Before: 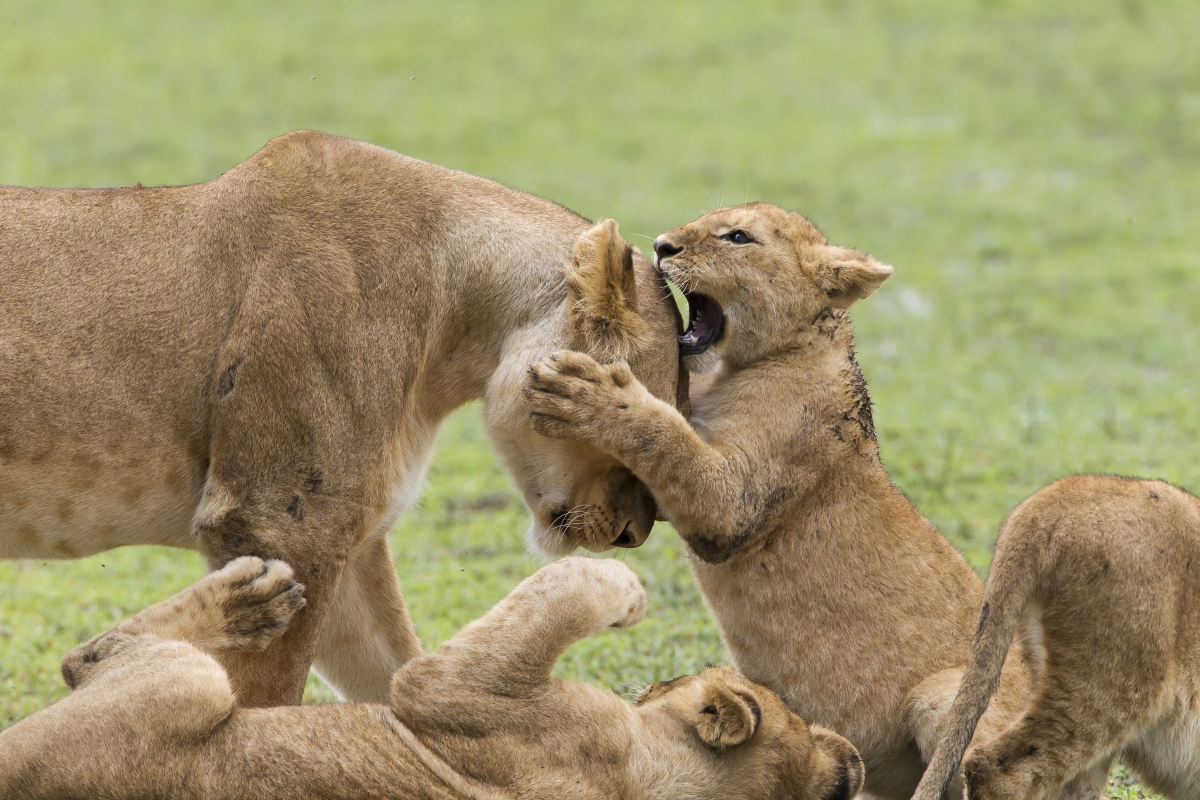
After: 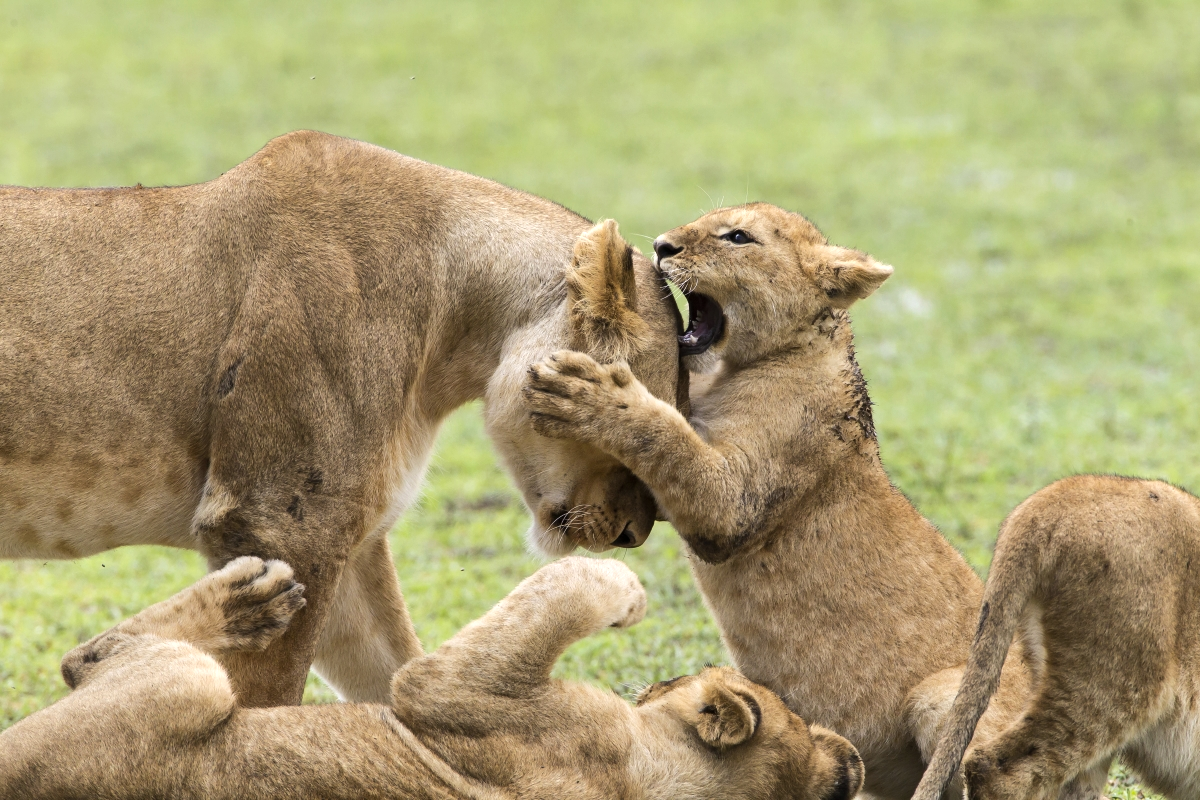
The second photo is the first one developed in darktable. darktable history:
tone equalizer: -8 EV -0.412 EV, -7 EV -0.368 EV, -6 EV -0.311 EV, -5 EV -0.246 EV, -3 EV 0.228 EV, -2 EV 0.337 EV, -1 EV 0.38 EV, +0 EV 0.39 EV, edges refinement/feathering 500, mask exposure compensation -1.57 EV, preserve details no
